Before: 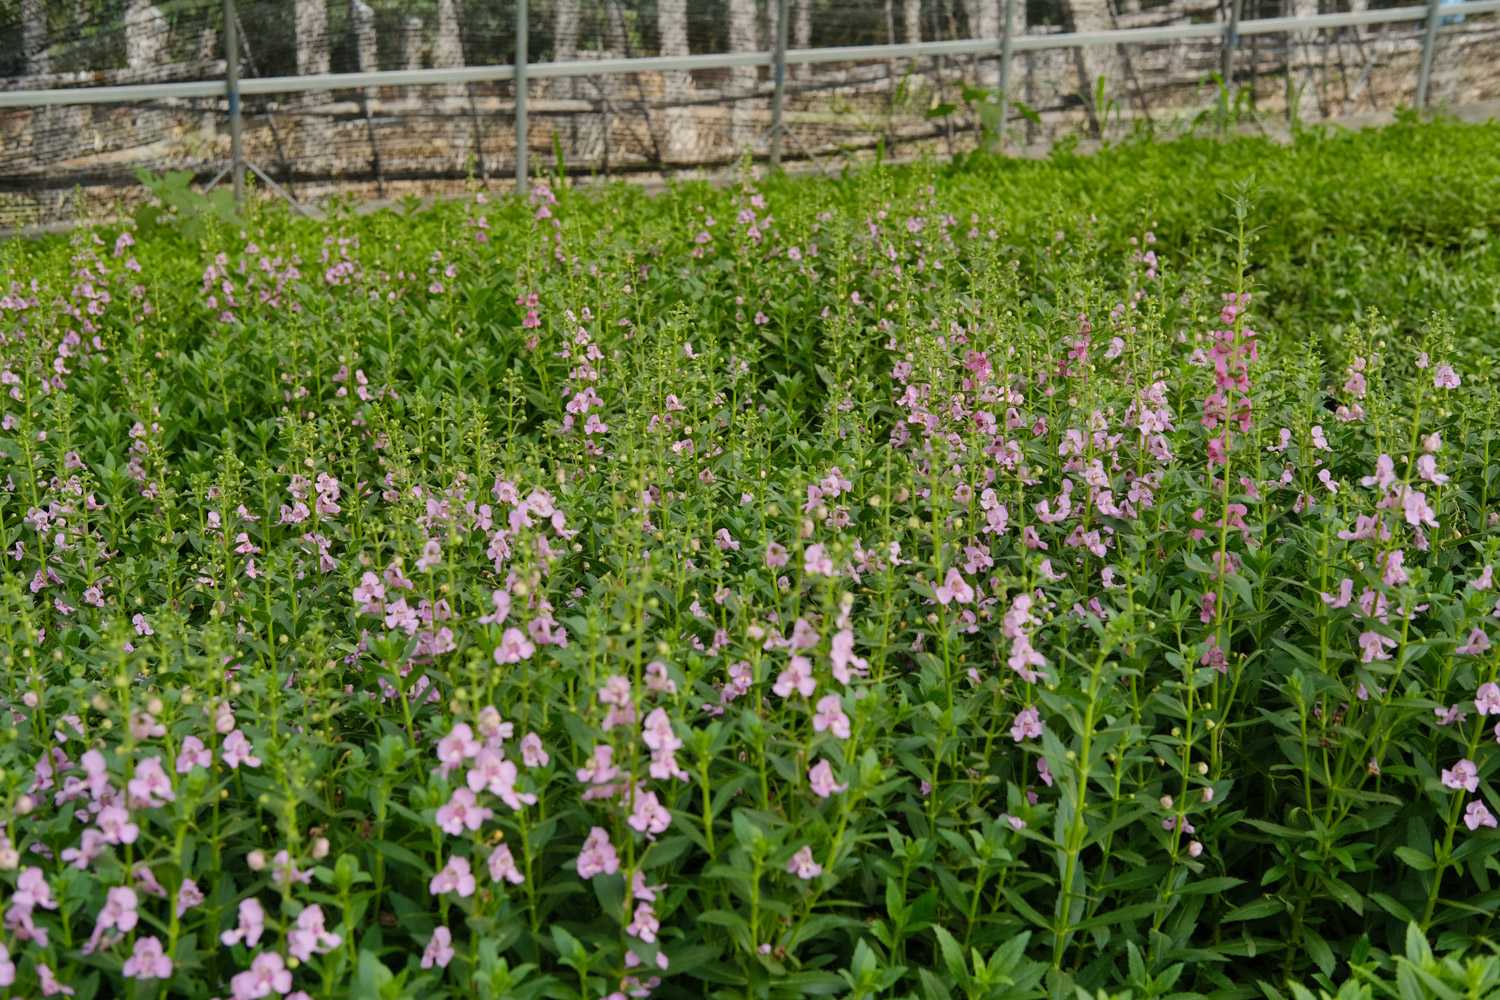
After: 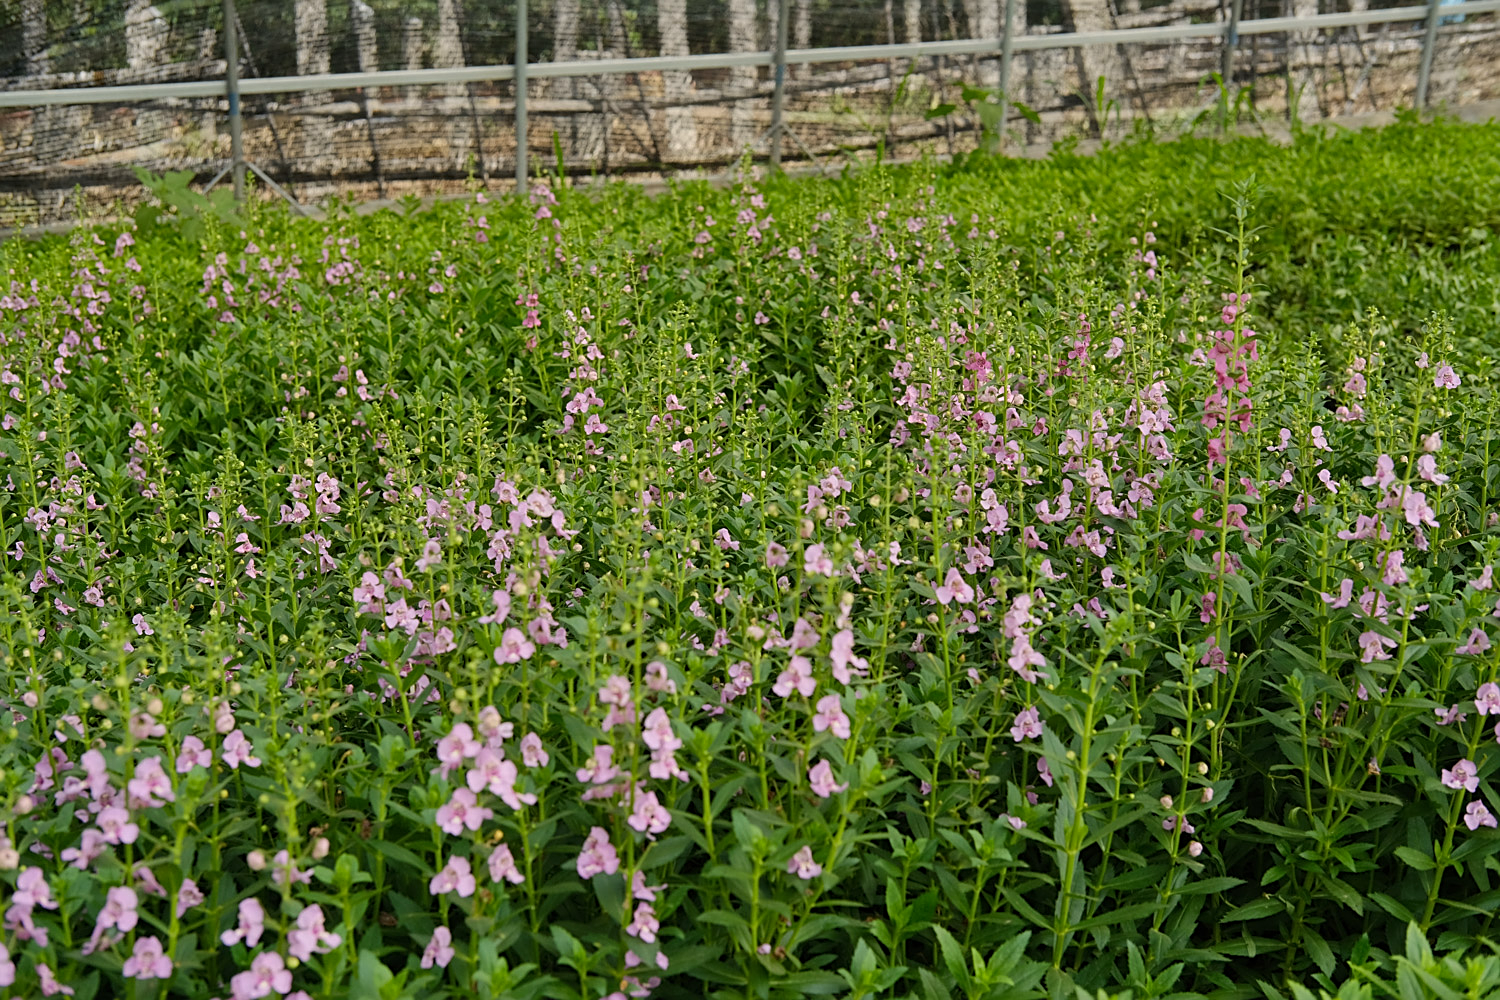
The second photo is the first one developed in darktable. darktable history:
color correction: highlights b* 3
sharpen: on, module defaults
